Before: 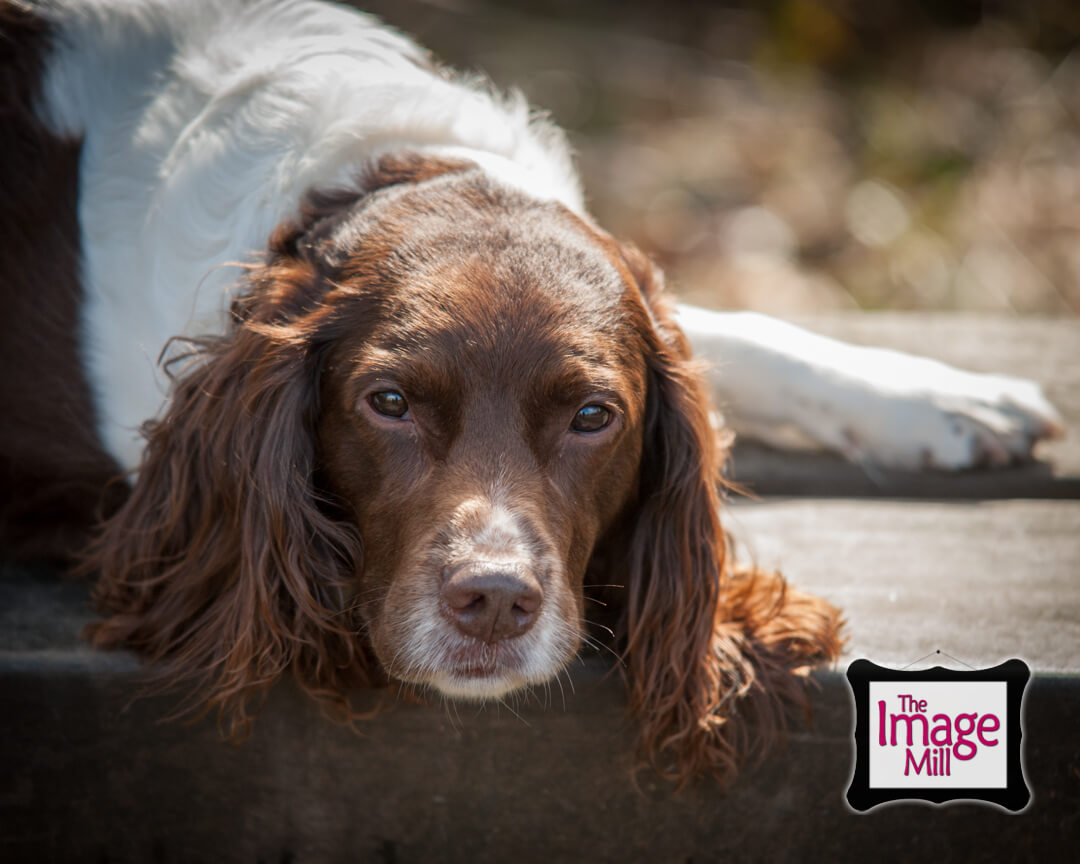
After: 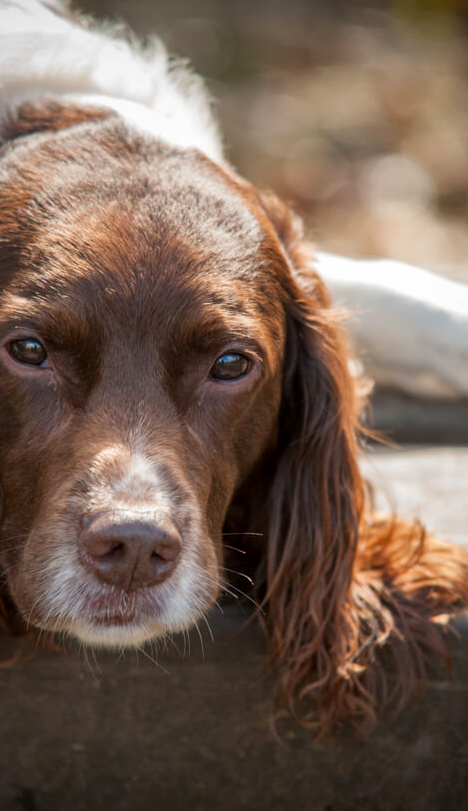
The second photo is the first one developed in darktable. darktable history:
crop: left 33.452%, top 6.025%, right 23.155%
shadows and highlights: radius 125.46, shadows 21.19, highlights -21.19, low approximation 0.01
color correction: saturation 1.1
local contrast: mode bilateral grid, contrast 20, coarseness 50, detail 120%, midtone range 0.2
